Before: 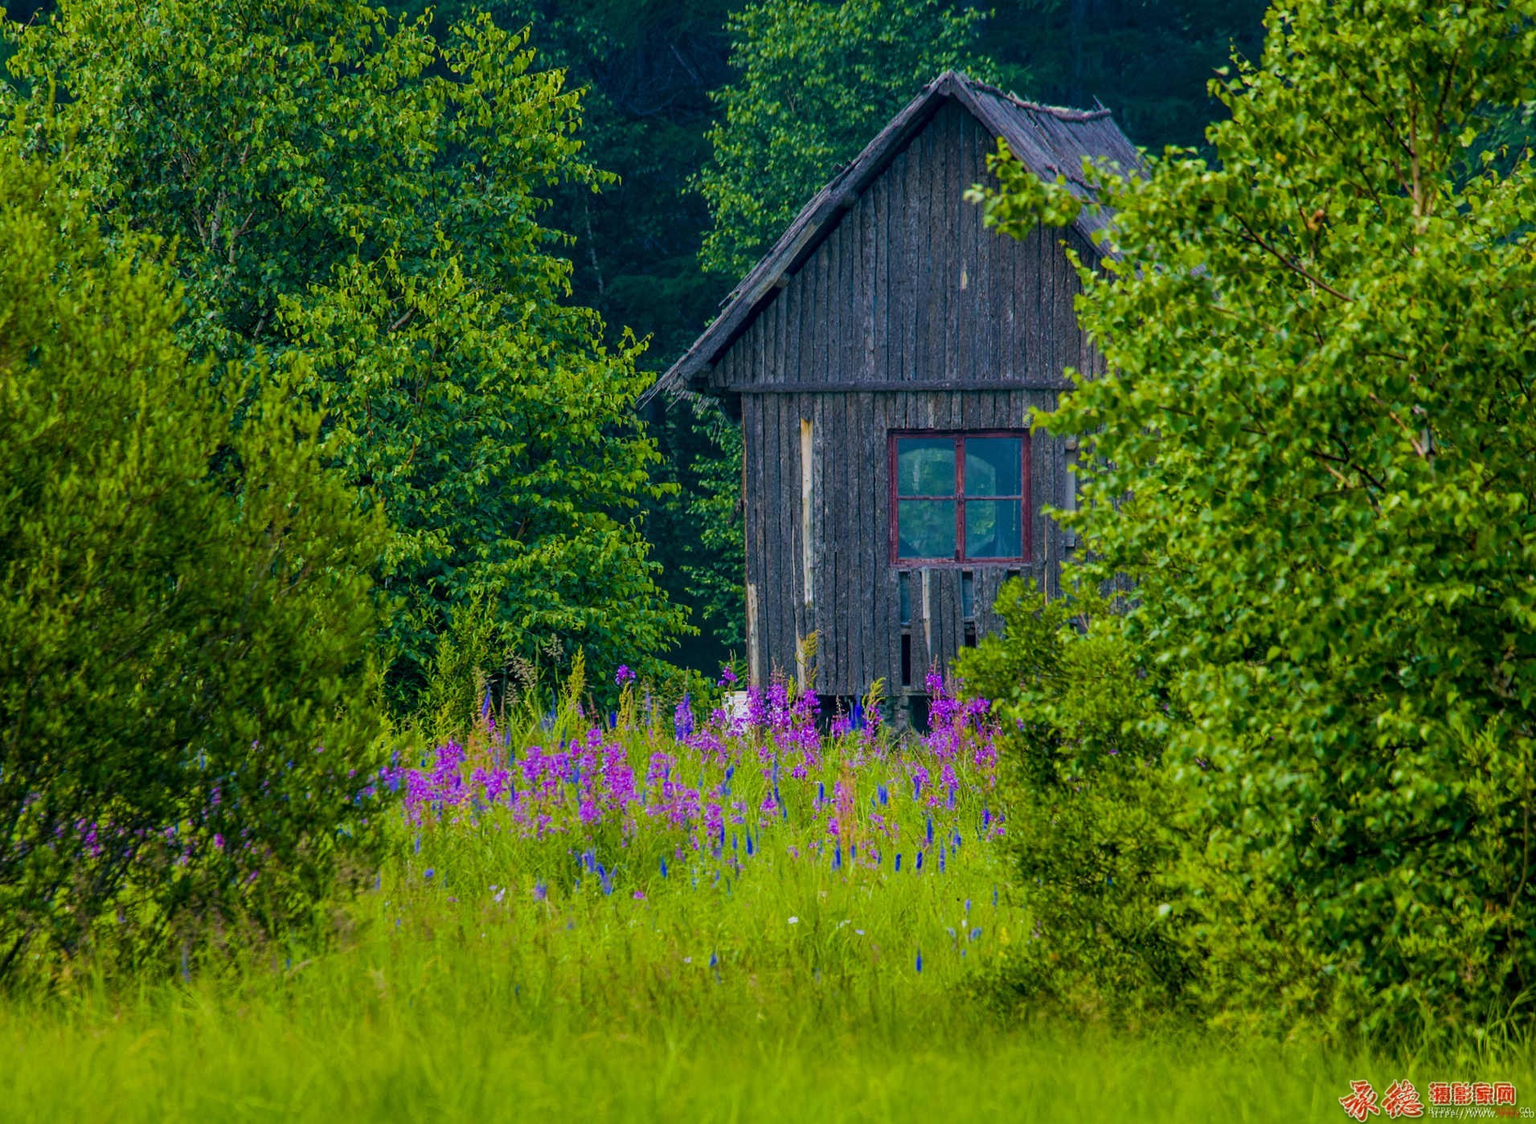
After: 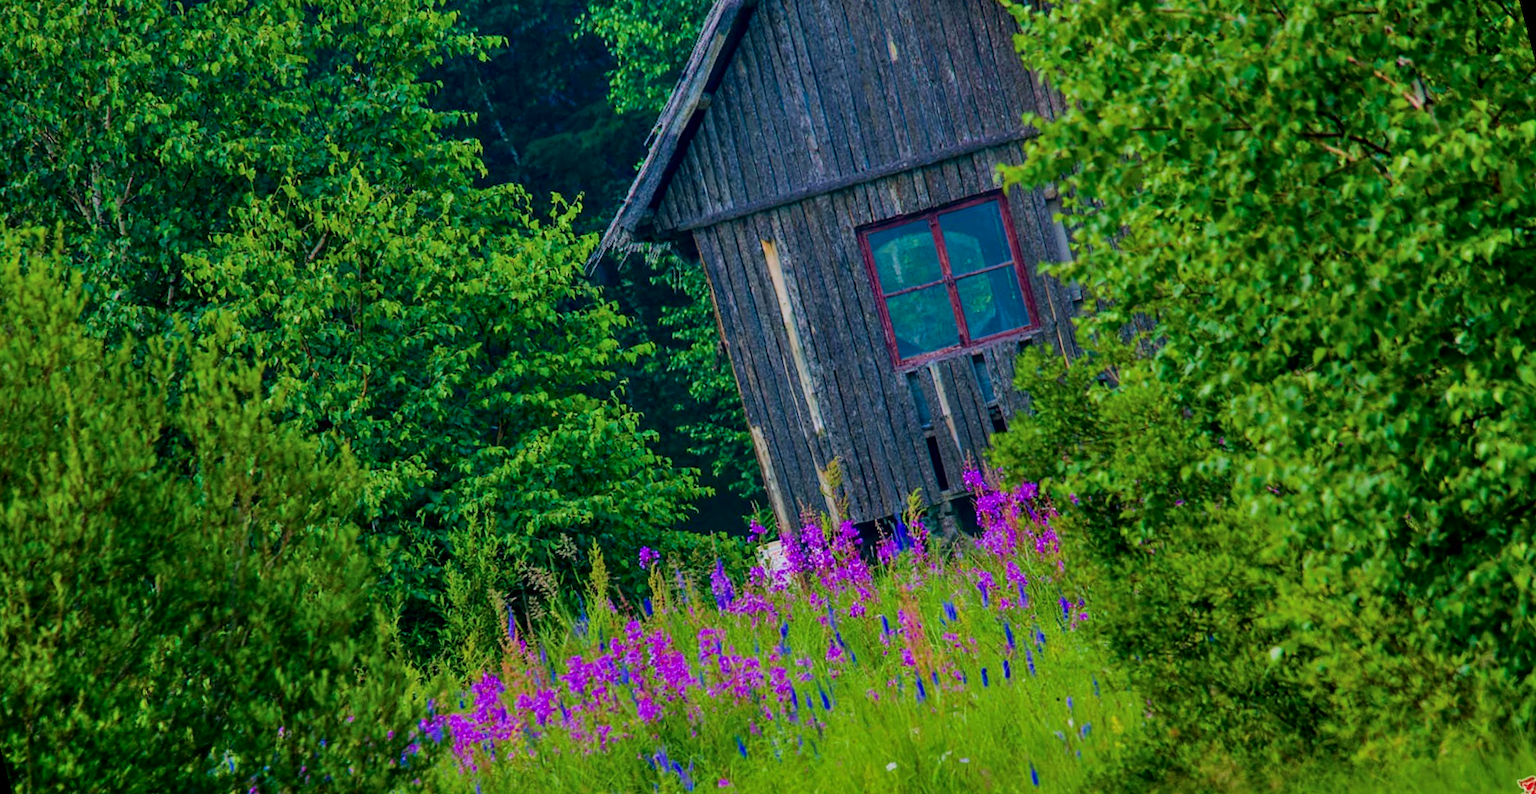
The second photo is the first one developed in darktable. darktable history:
rotate and perspective: rotation -14.8°, crop left 0.1, crop right 0.903, crop top 0.25, crop bottom 0.748
tone curve: curves: ch0 [(0, 0) (0.059, 0.027) (0.162, 0.125) (0.304, 0.279) (0.547, 0.532) (0.828, 0.815) (1, 0.983)]; ch1 [(0, 0) (0.23, 0.166) (0.34, 0.298) (0.371, 0.334) (0.435, 0.413) (0.477, 0.469) (0.499, 0.498) (0.529, 0.544) (0.559, 0.587) (0.743, 0.798) (1, 1)]; ch2 [(0, 0) (0.431, 0.414) (0.498, 0.503) (0.524, 0.531) (0.568, 0.567) (0.6, 0.597) (0.643, 0.631) (0.74, 0.721) (1, 1)], color space Lab, independent channels, preserve colors none
shadows and highlights: white point adjustment -3.64, highlights -63.34, highlights color adjustment 42%, soften with gaussian
